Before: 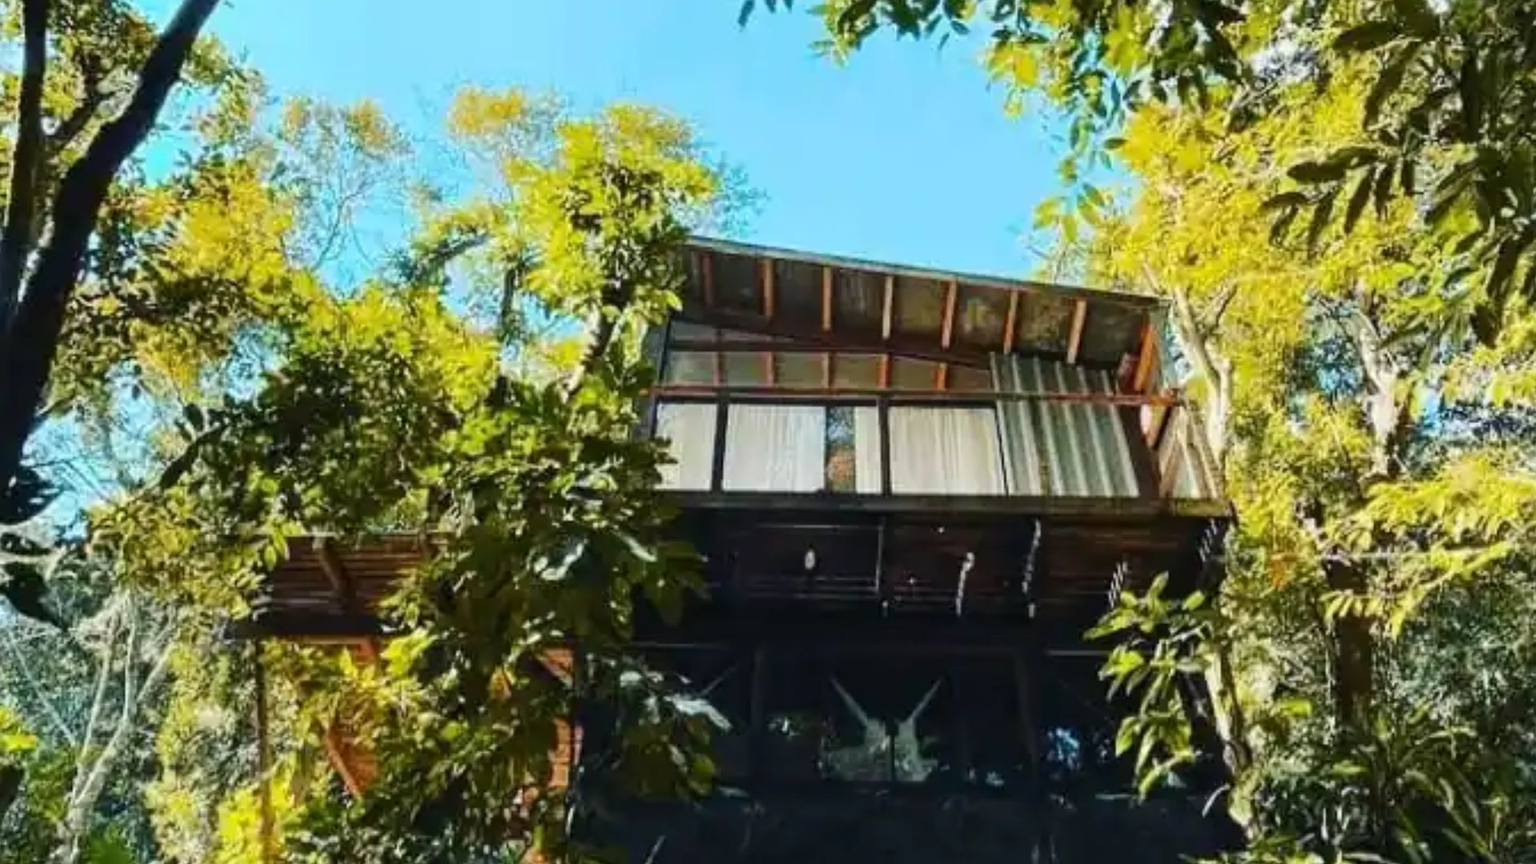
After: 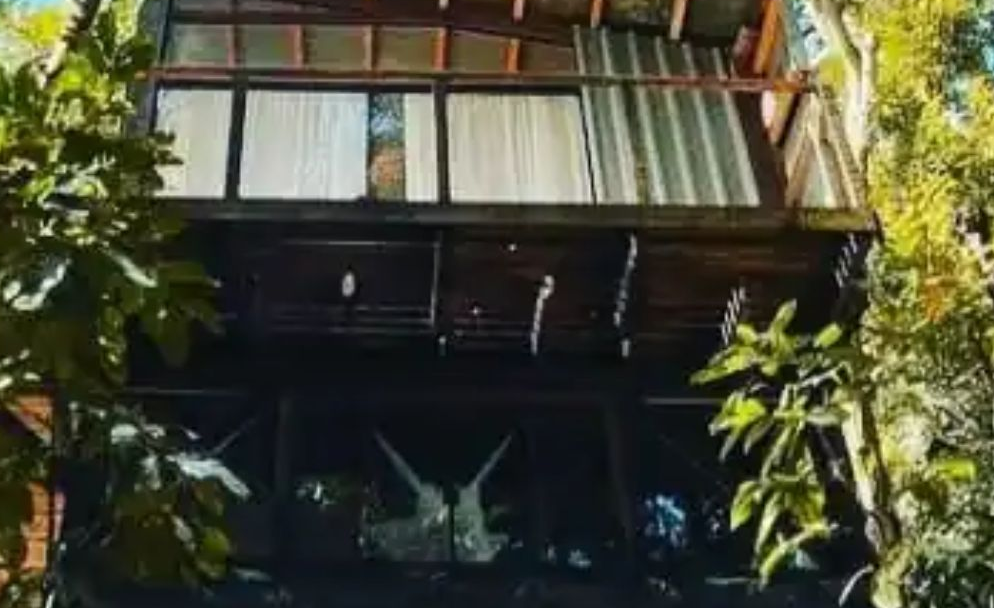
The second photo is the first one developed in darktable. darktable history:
crop: left 34.612%, top 38.441%, right 13.611%, bottom 5.199%
